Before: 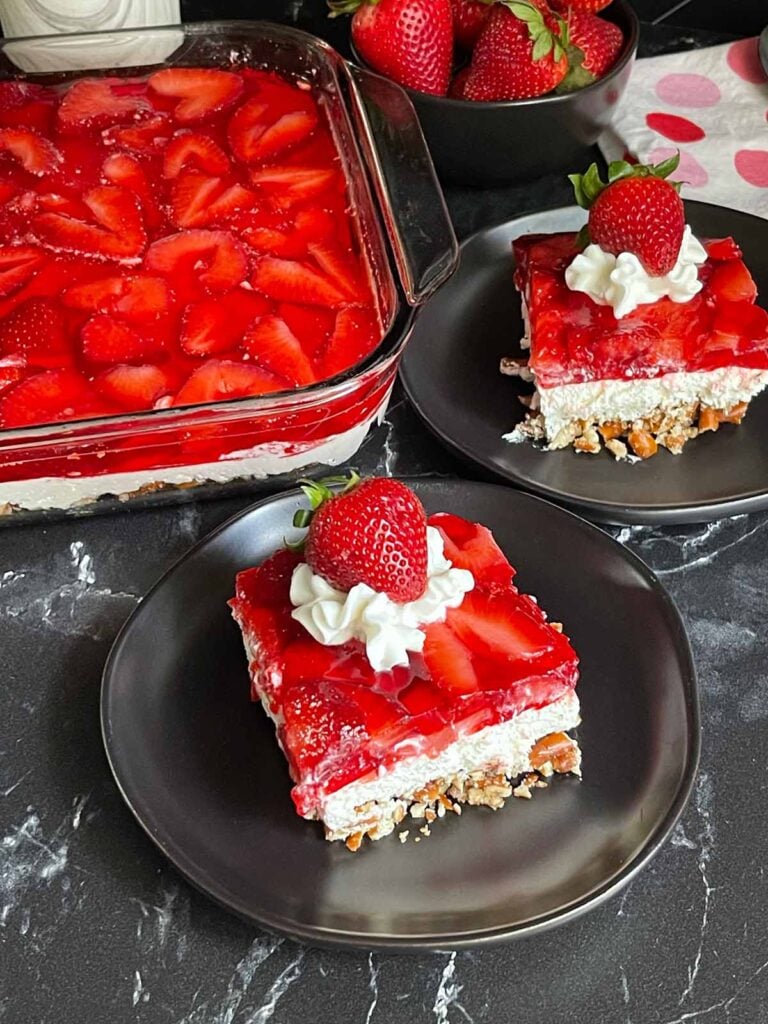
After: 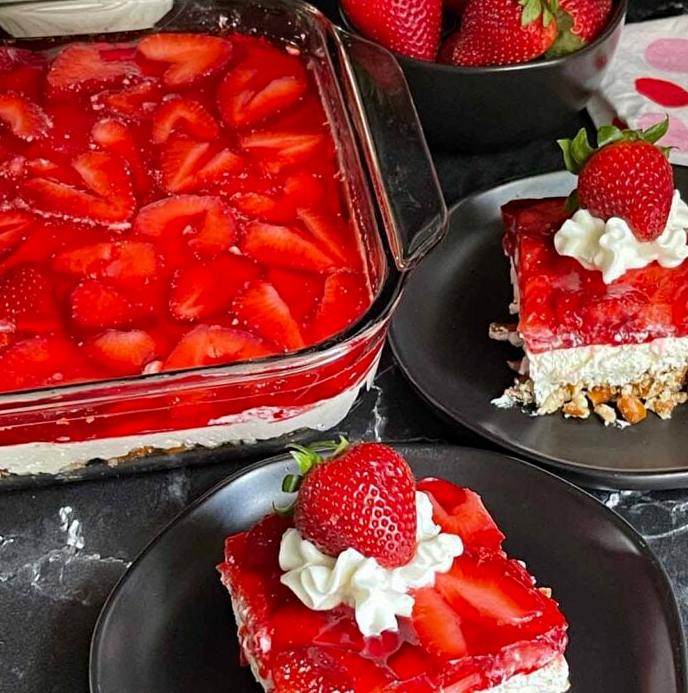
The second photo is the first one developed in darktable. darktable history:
haze removal: adaptive false
crop: left 1.509%, top 3.452%, right 7.696%, bottom 28.452%
